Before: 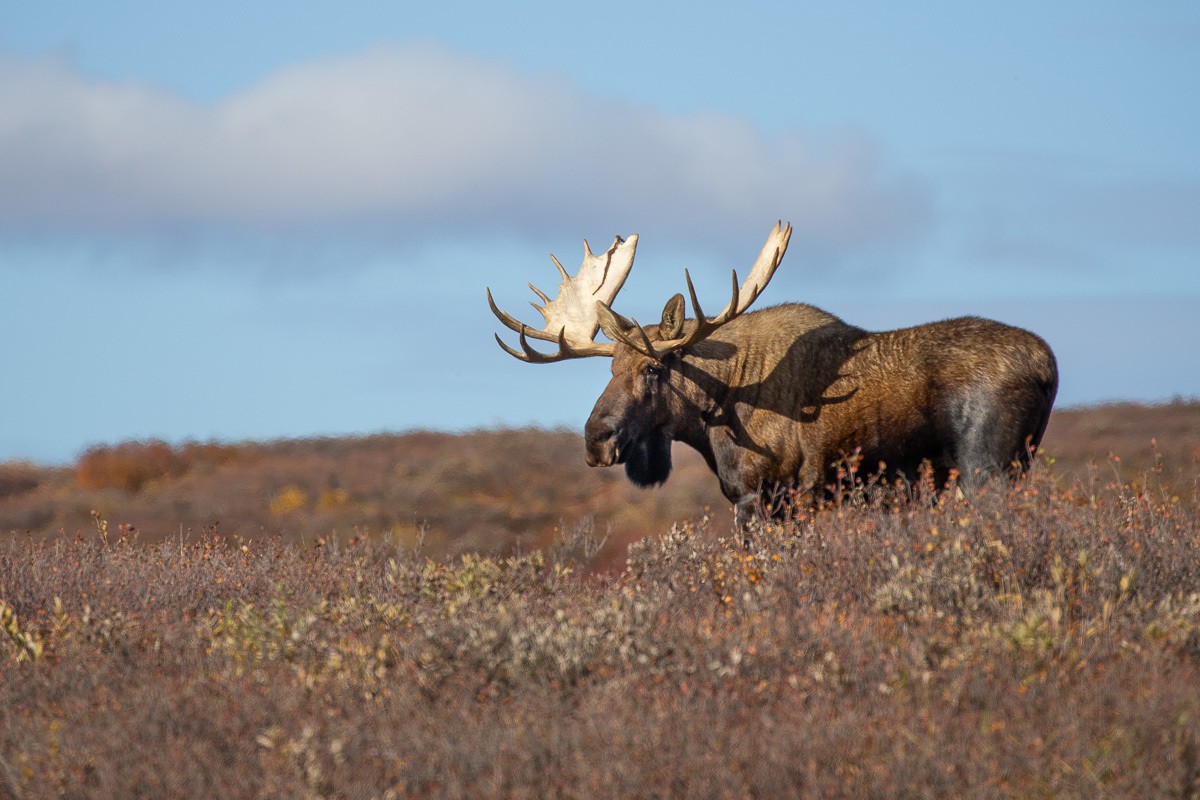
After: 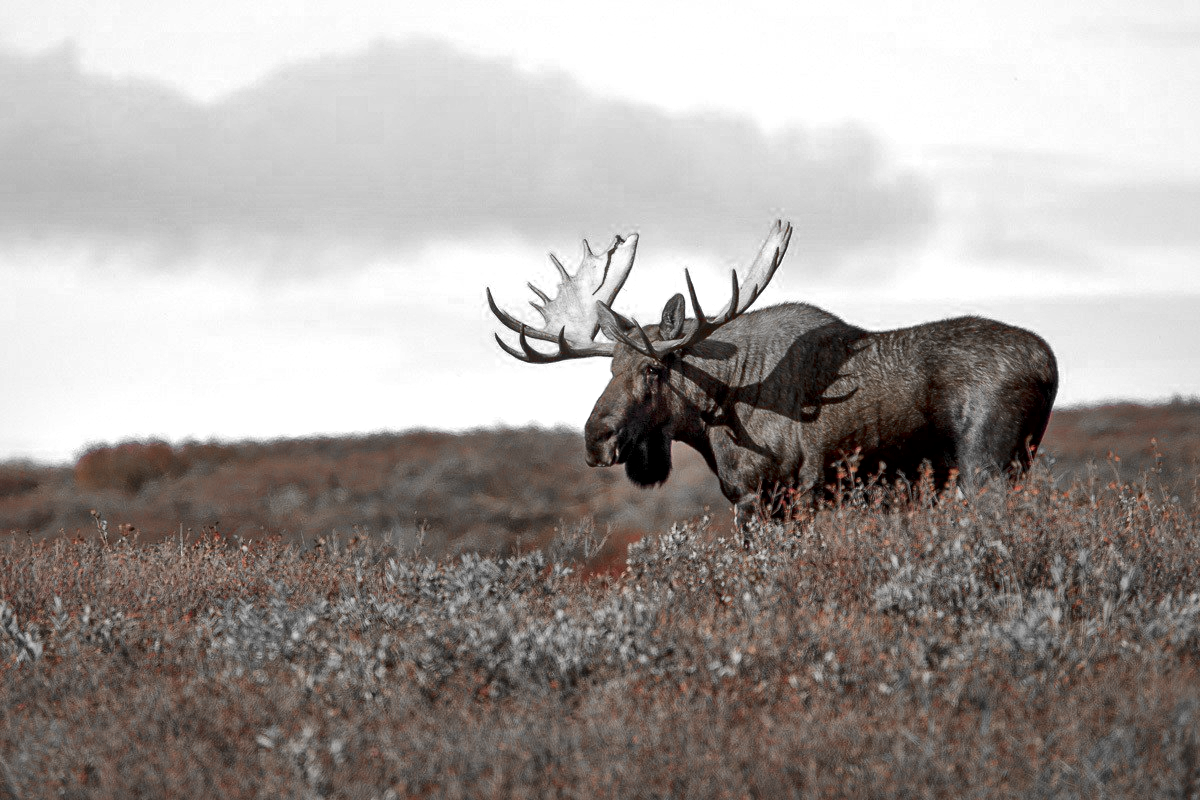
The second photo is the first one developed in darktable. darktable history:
color zones: curves: ch0 [(0, 0.352) (0.143, 0.407) (0.286, 0.386) (0.429, 0.431) (0.571, 0.829) (0.714, 0.853) (0.857, 0.833) (1, 0.352)]; ch1 [(0, 0.604) (0.072, 0.726) (0.096, 0.608) (0.205, 0.007) (0.571, -0.006) (0.839, -0.013) (0.857, -0.012) (1, 0.604)]
local contrast: mode bilateral grid, contrast 25, coarseness 47, detail 151%, midtone range 0.2
color calibration: gray › normalize channels true, x 0.341, y 0.355, temperature 5152.75 K, gamut compression 0.016
